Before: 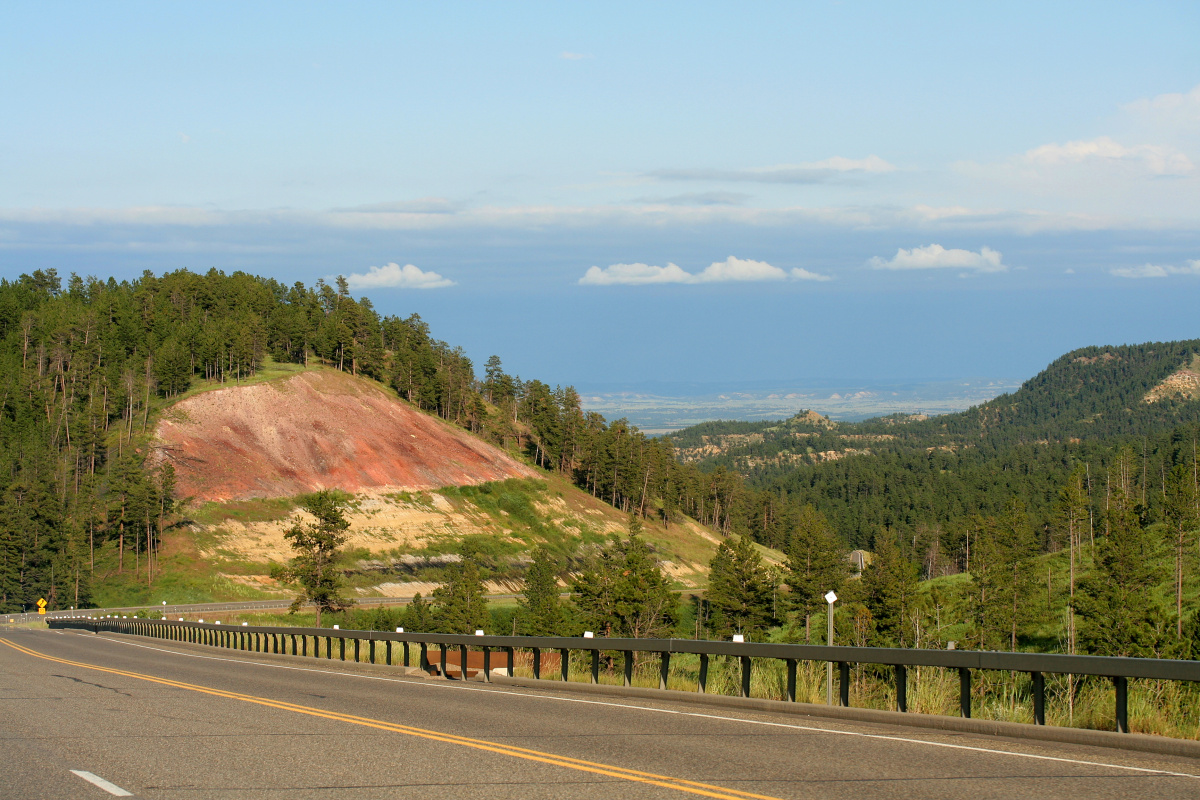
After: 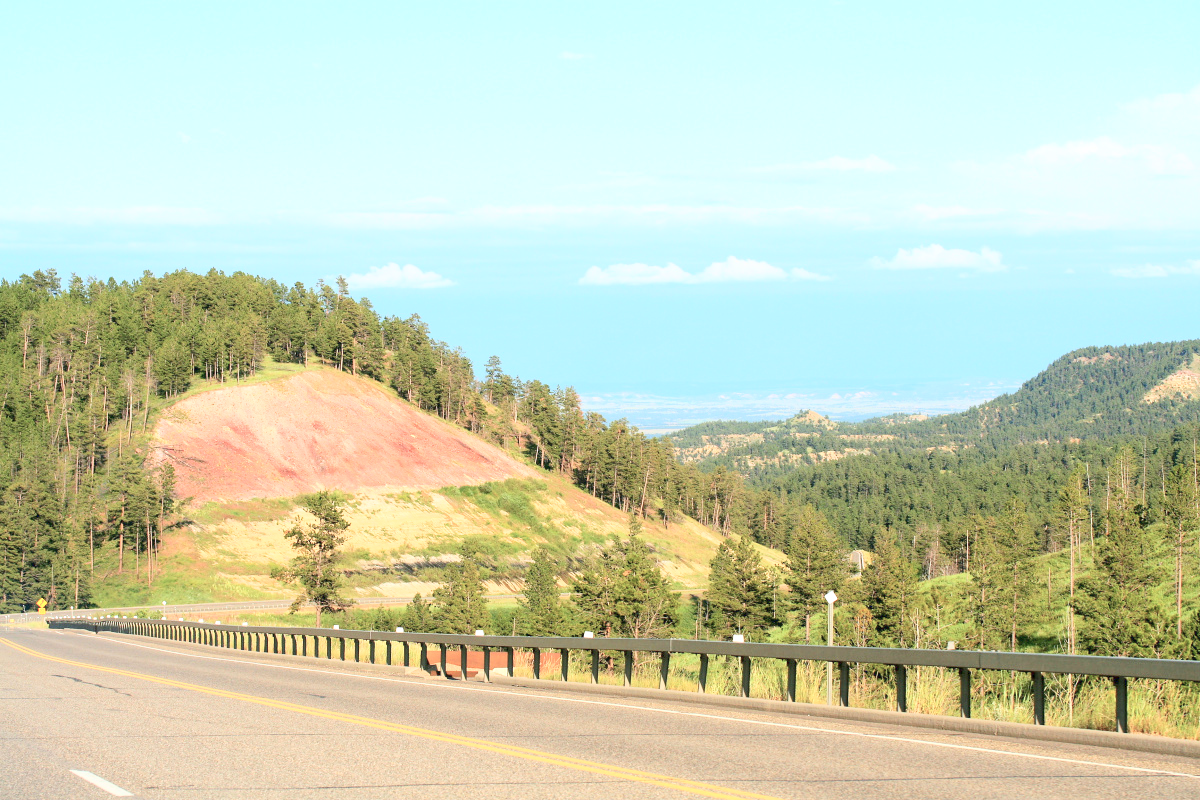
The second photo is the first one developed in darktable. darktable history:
color balance rgb: perceptual saturation grading › global saturation -27.94%, hue shift -2.27°, contrast -21.26%
exposure: exposure 1.061 EV, compensate highlight preservation false
base curve: curves: ch0 [(0, 0) (0.666, 0.806) (1, 1)]
white balance: red 0.976, blue 1.04
contrast brightness saturation: contrast 0.2, brightness 0.16, saturation 0.22
